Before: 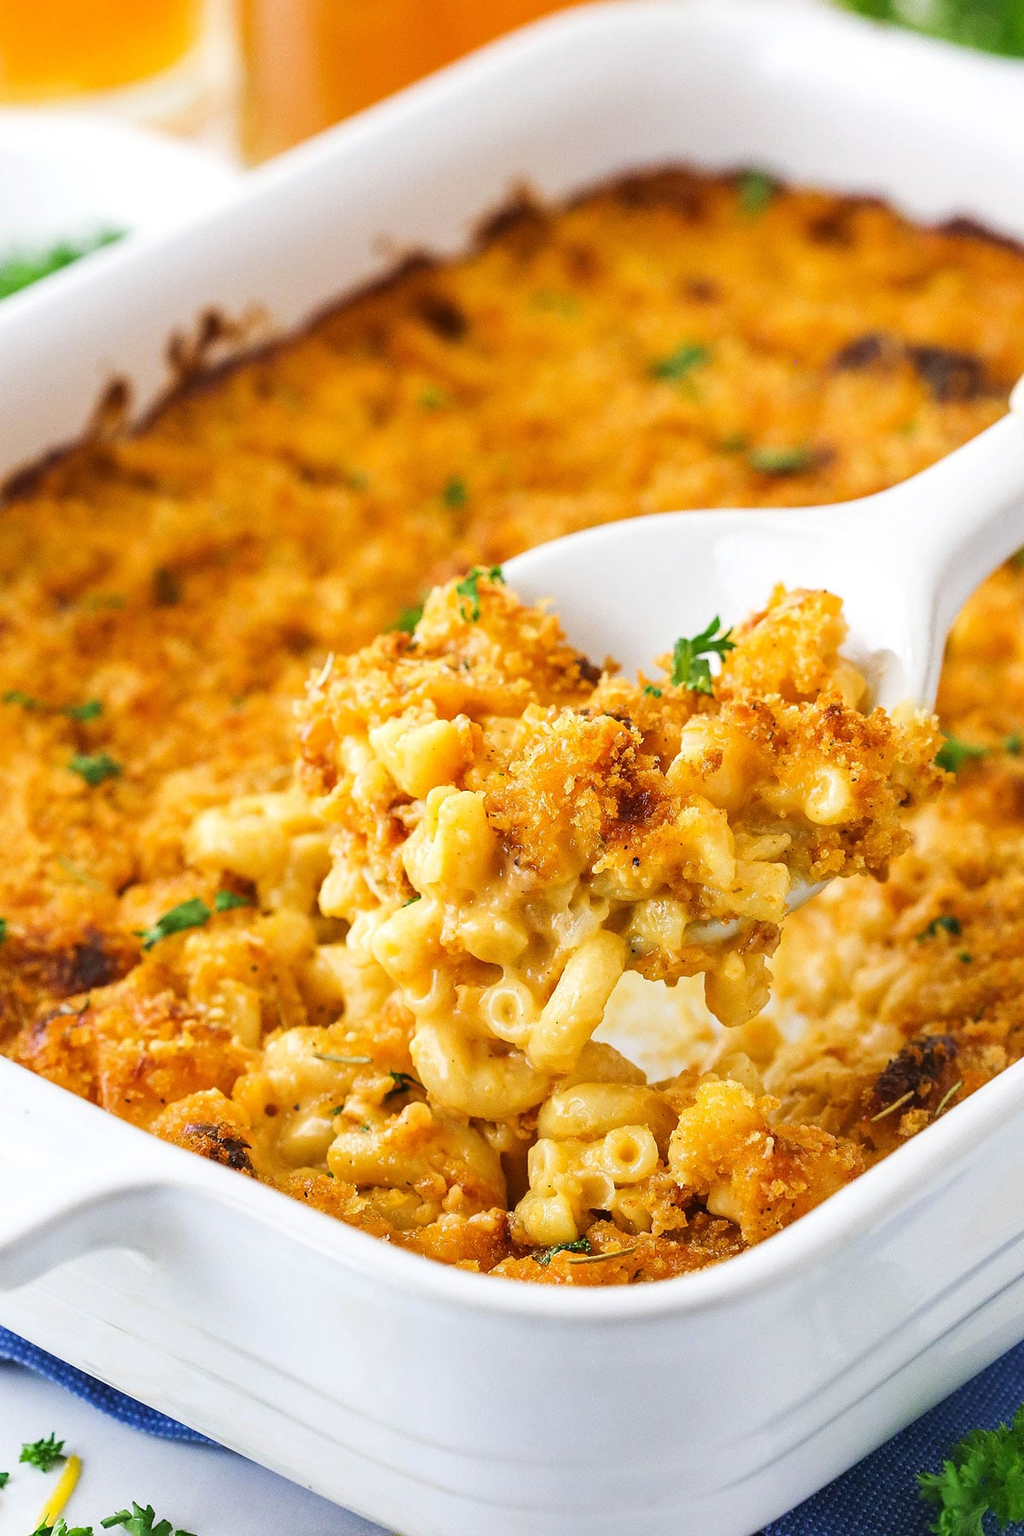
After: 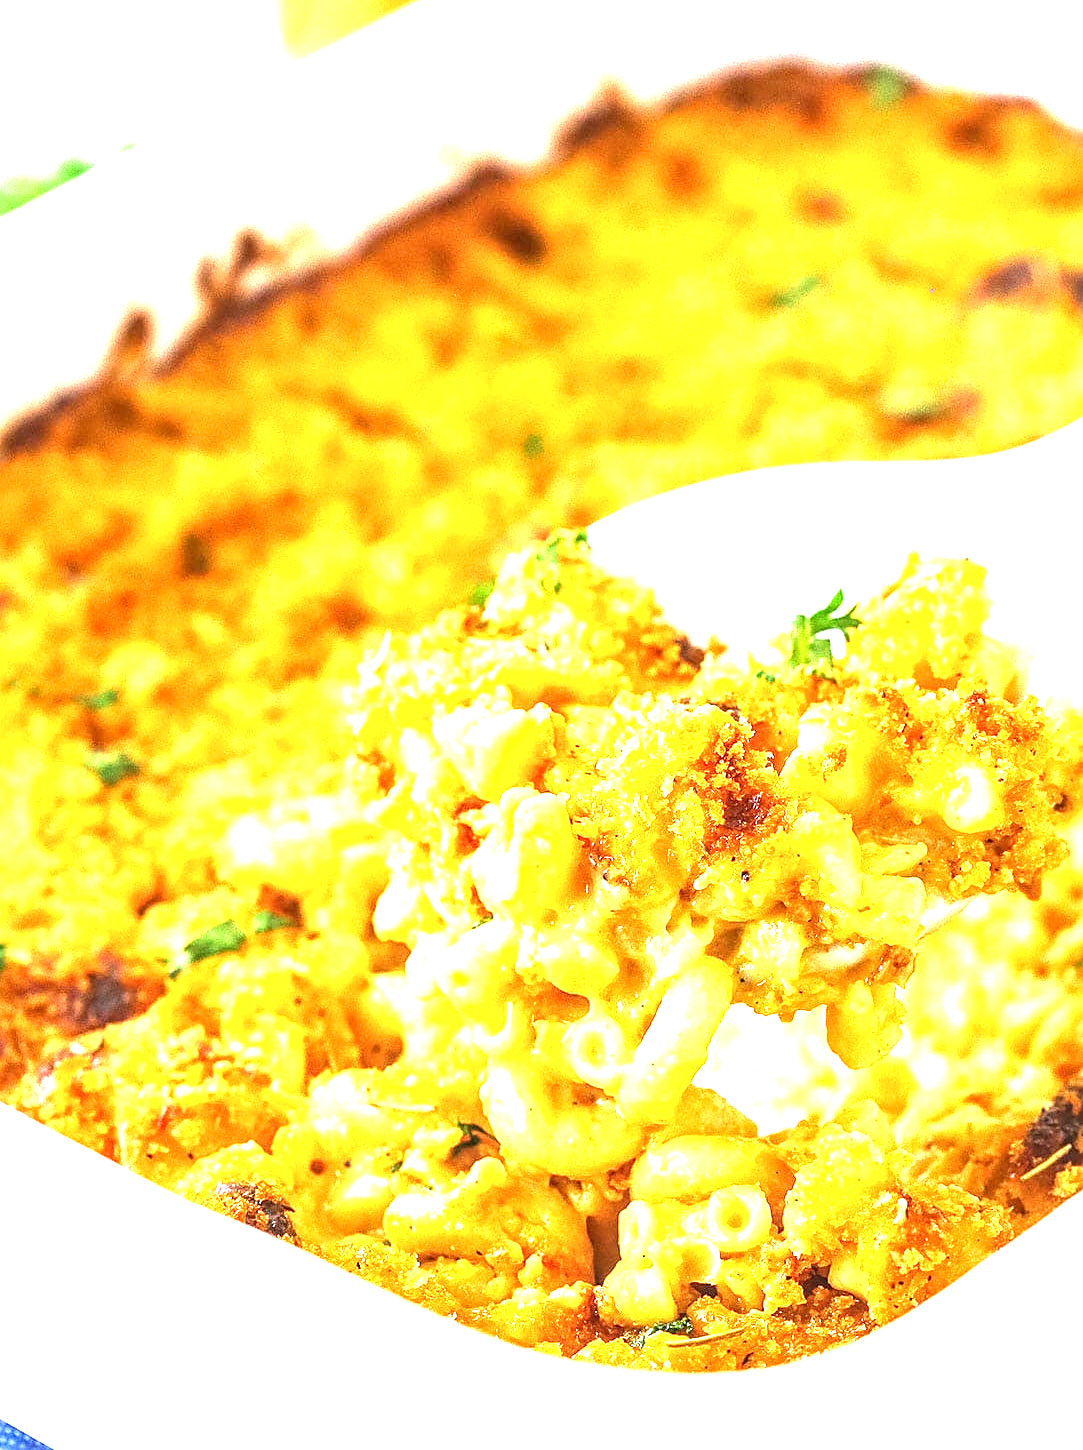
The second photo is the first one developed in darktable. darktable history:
local contrast: on, module defaults
exposure: black level correction 0, exposure 1.7 EV, compensate exposure bias true, compensate highlight preservation false
crop: top 7.49%, right 9.717%, bottom 11.943%
sharpen: on, module defaults
